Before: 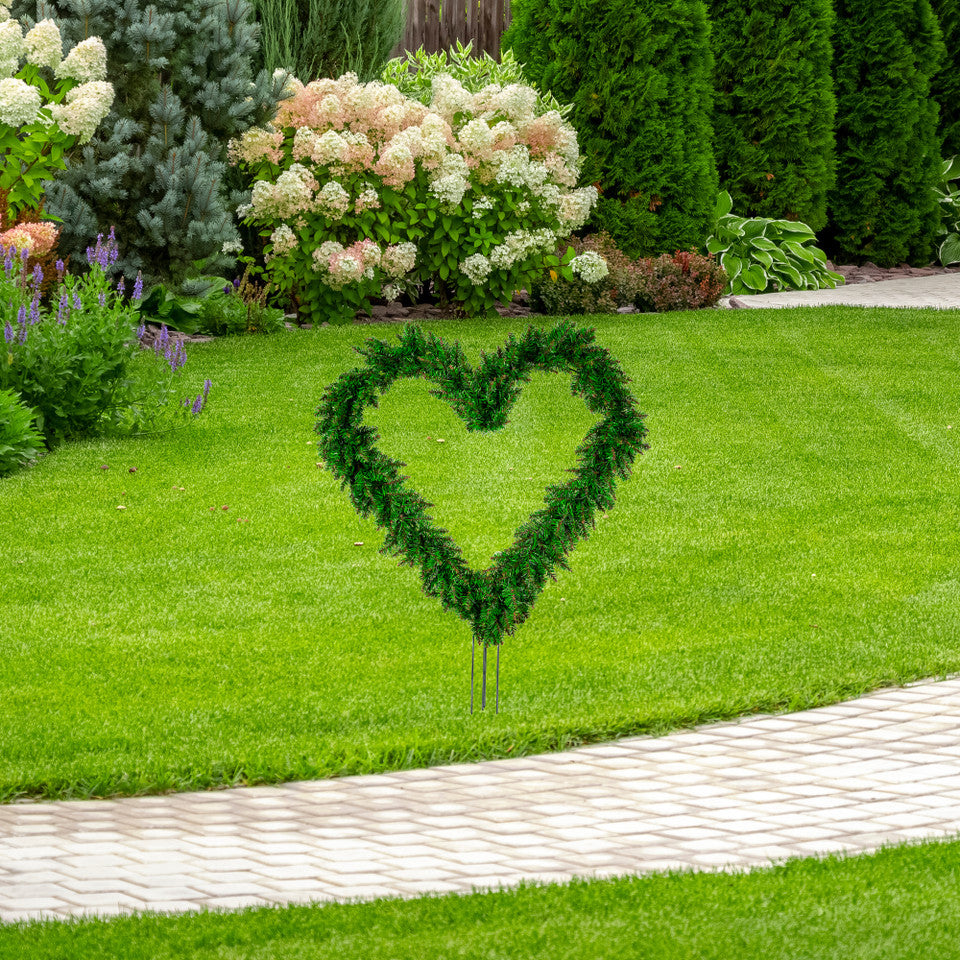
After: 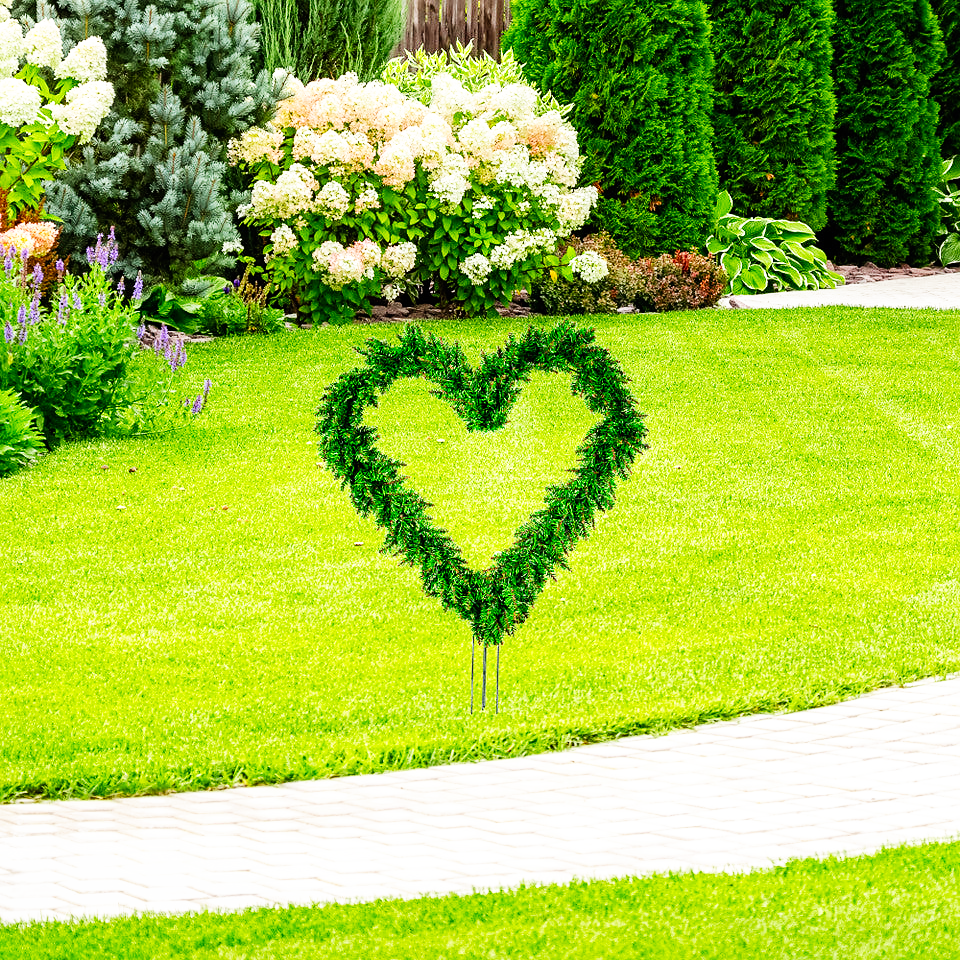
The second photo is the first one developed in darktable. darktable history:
base curve: curves: ch0 [(0, 0) (0.007, 0.004) (0.027, 0.03) (0.046, 0.07) (0.207, 0.54) (0.442, 0.872) (0.673, 0.972) (1, 1)], preserve colors none
sharpen: radius 1.438, amount 0.408, threshold 1.301
